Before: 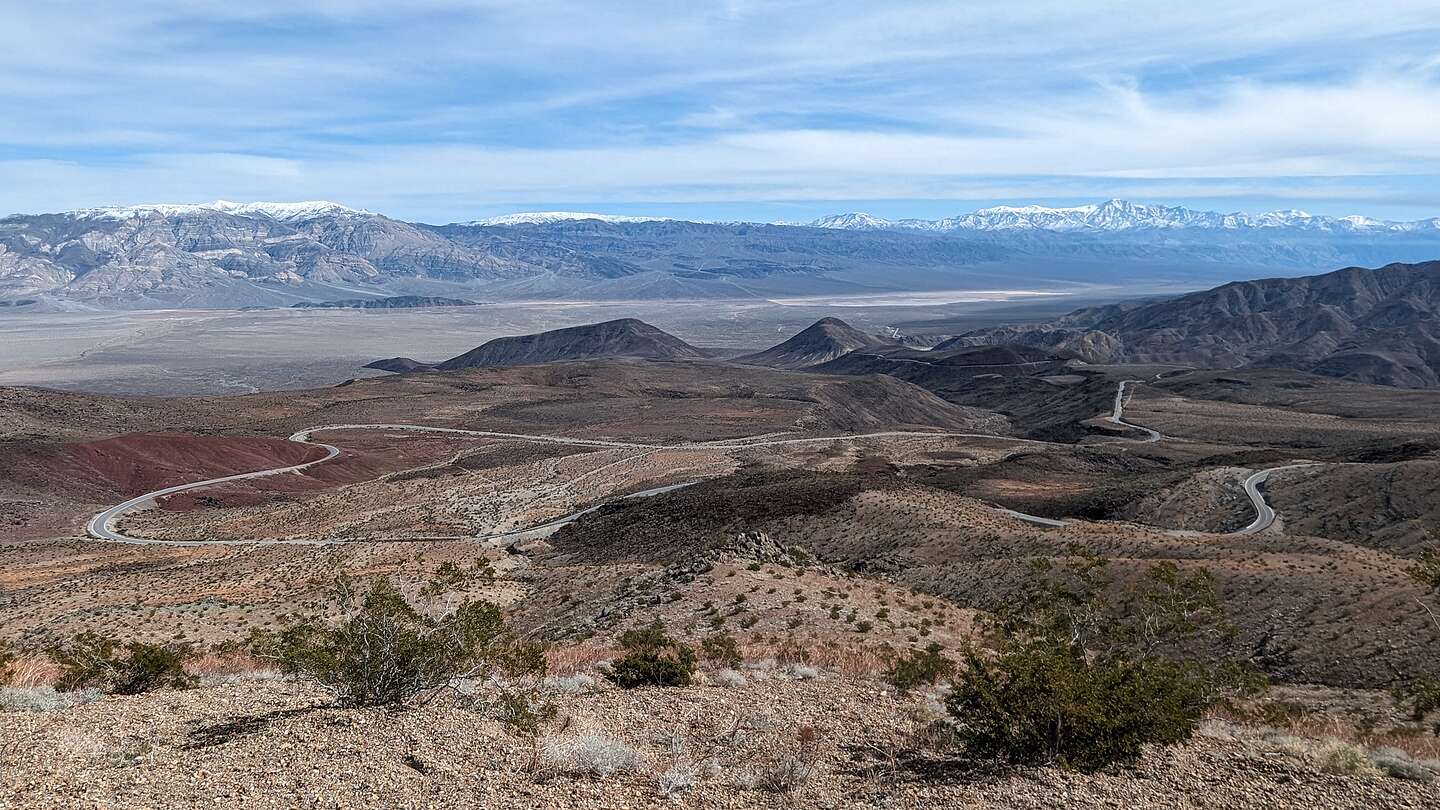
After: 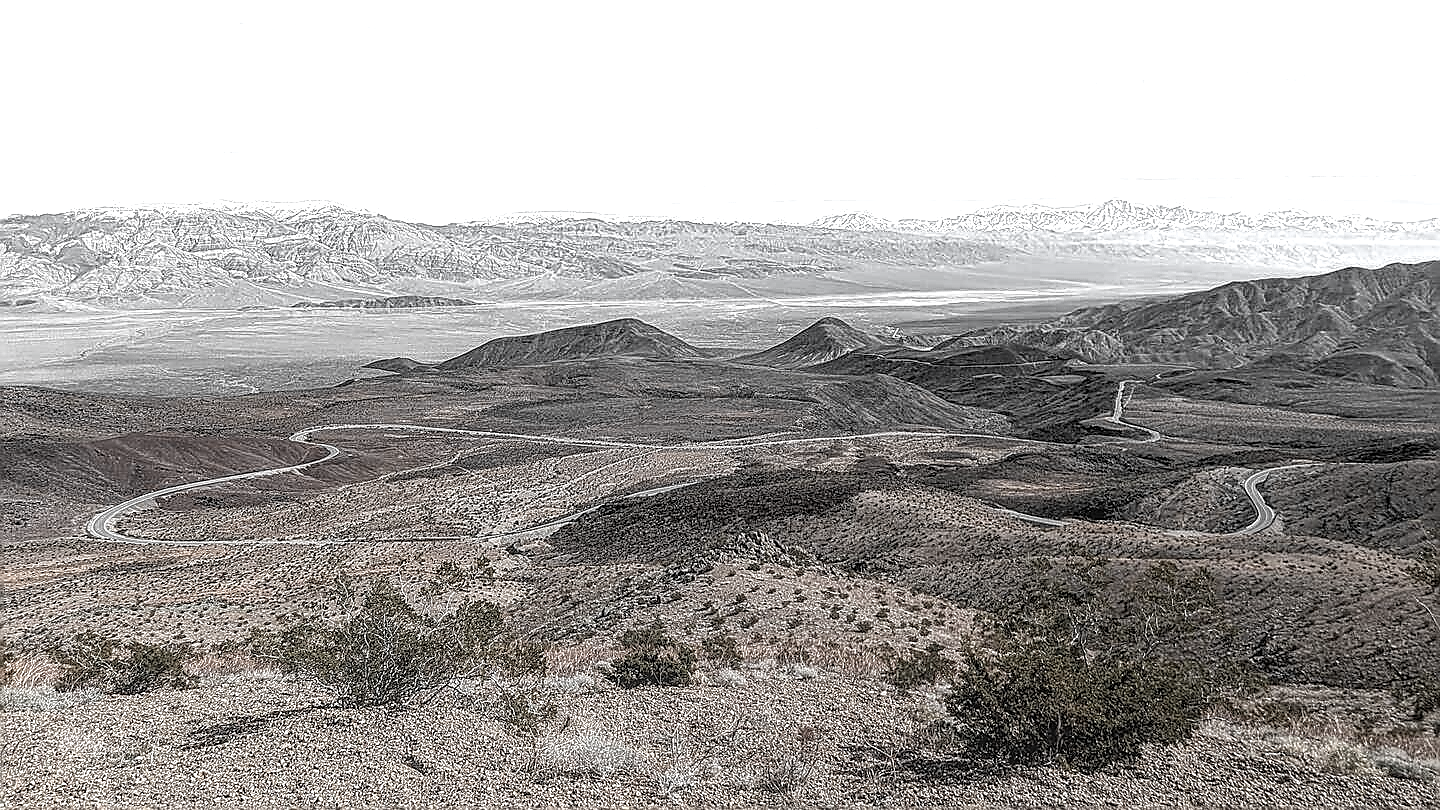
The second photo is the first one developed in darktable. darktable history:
color zones: curves: ch0 [(0, 0.613) (0.01, 0.613) (0.245, 0.448) (0.498, 0.529) (0.642, 0.665) (0.879, 0.777) (0.99, 0.613)]; ch1 [(0, 0.035) (0.121, 0.189) (0.259, 0.197) (0.415, 0.061) (0.589, 0.022) (0.732, 0.022) (0.857, 0.026) (0.991, 0.053)]
local contrast: highlights 1%, shadows 1%, detail 133%
exposure: exposure 0.489 EV, compensate exposure bias true, compensate highlight preservation false
sharpen: radius 1.419, amount 1.237, threshold 0.805
